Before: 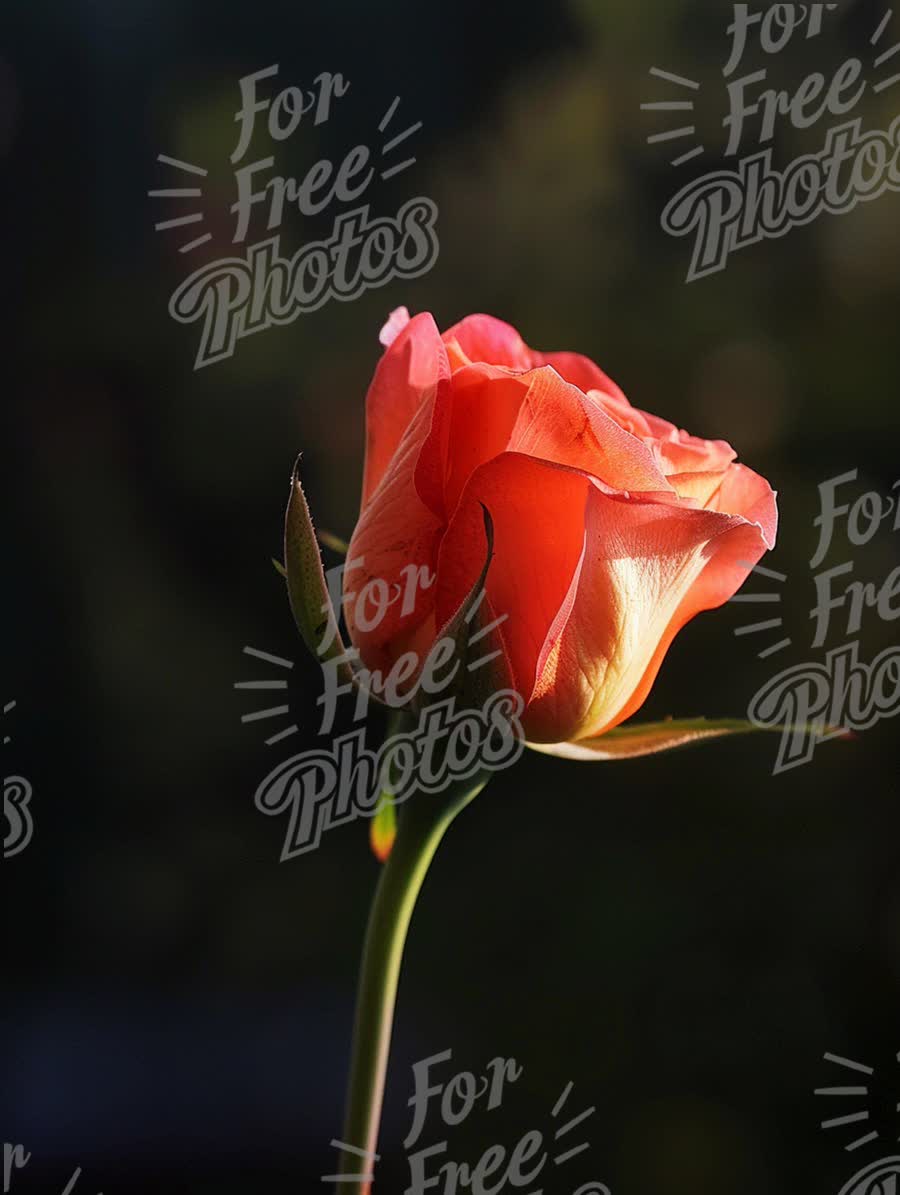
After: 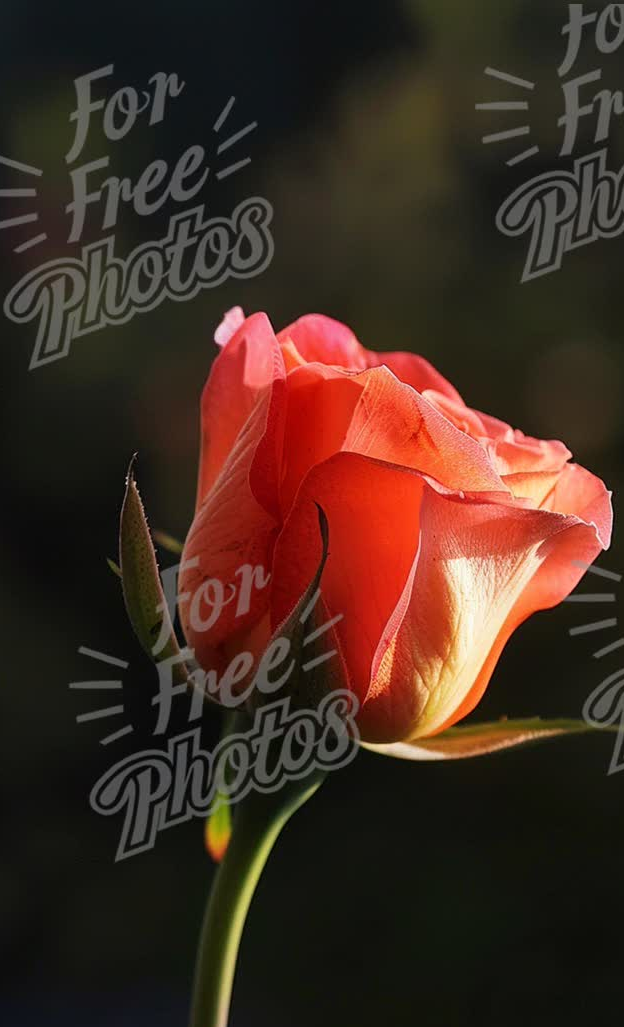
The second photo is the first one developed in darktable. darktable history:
crop: left 18.434%, right 12.23%, bottom 13.996%
tone equalizer: smoothing diameter 24.82%, edges refinement/feathering 10.05, preserve details guided filter
